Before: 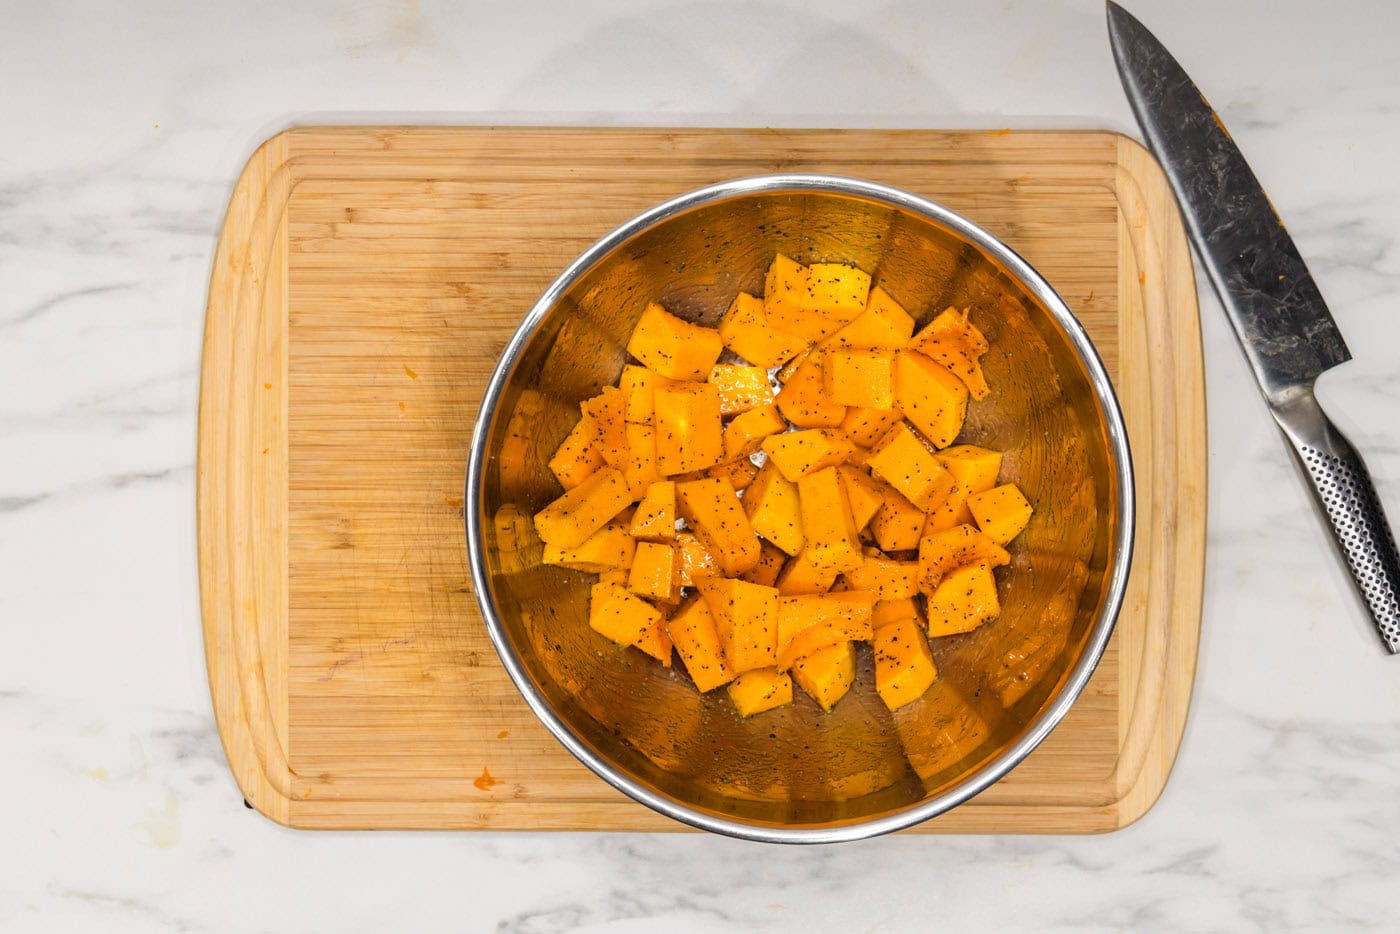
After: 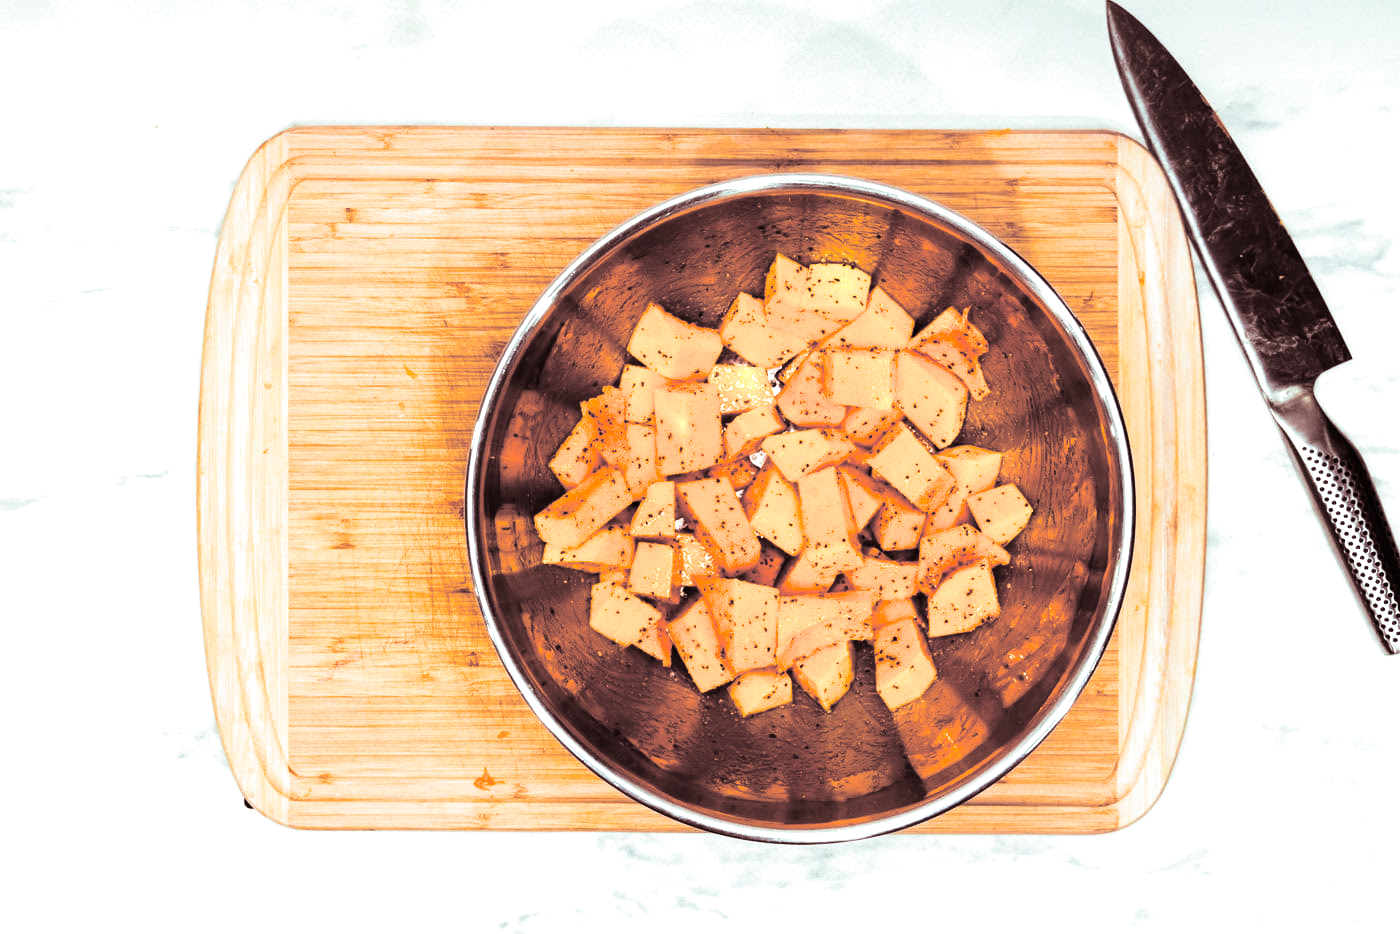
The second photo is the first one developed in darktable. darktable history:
split-toning: shadows › saturation 0.3, highlights › hue 180°, highlights › saturation 0.3, compress 0%
tone curve: curves: ch0 [(0, 0) (0.087, 0.054) (0.281, 0.245) (0.532, 0.514) (0.835, 0.818) (0.994, 0.955)]; ch1 [(0, 0) (0.27, 0.195) (0.406, 0.435) (0.452, 0.474) (0.495, 0.5) (0.514, 0.508) (0.537, 0.556) (0.654, 0.689) (1, 1)]; ch2 [(0, 0) (0.269, 0.299) (0.459, 0.441) (0.498, 0.499) (0.523, 0.52) (0.551, 0.549) (0.633, 0.625) (0.659, 0.681) (0.718, 0.764) (1, 1)], color space Lab, independent channels, preserve colors none
color balance rgb: linear chroma grading › global chroma -0.67%, saturation formula JzAzBz (2021)
tone equalizer: -8 EV -1.08 EV, -7 EV -1.01 EV, -6 EV -0.867 EV, -5 EV -0.578 EV, -3 EV 0.578 EV, -2 EV 0.867 EV, -1 EV 1.01 EV, +0 EV 1.08 EV, edges refinement/feathering 500, mask exposure compensation -1.57 EV, preserve details no
